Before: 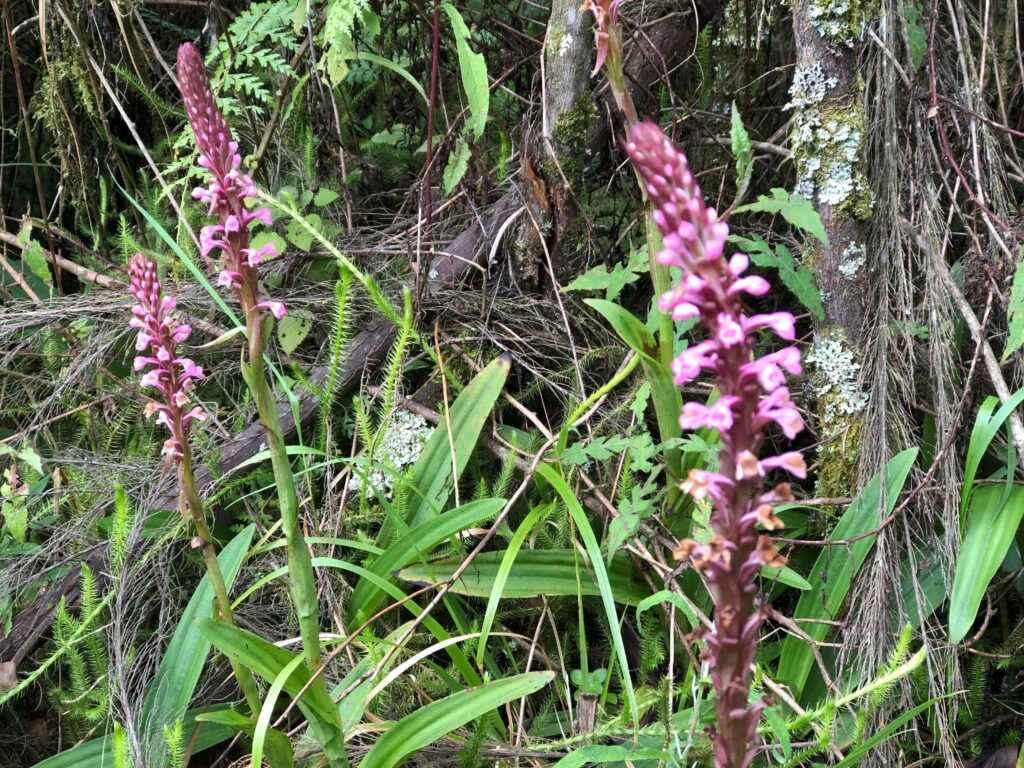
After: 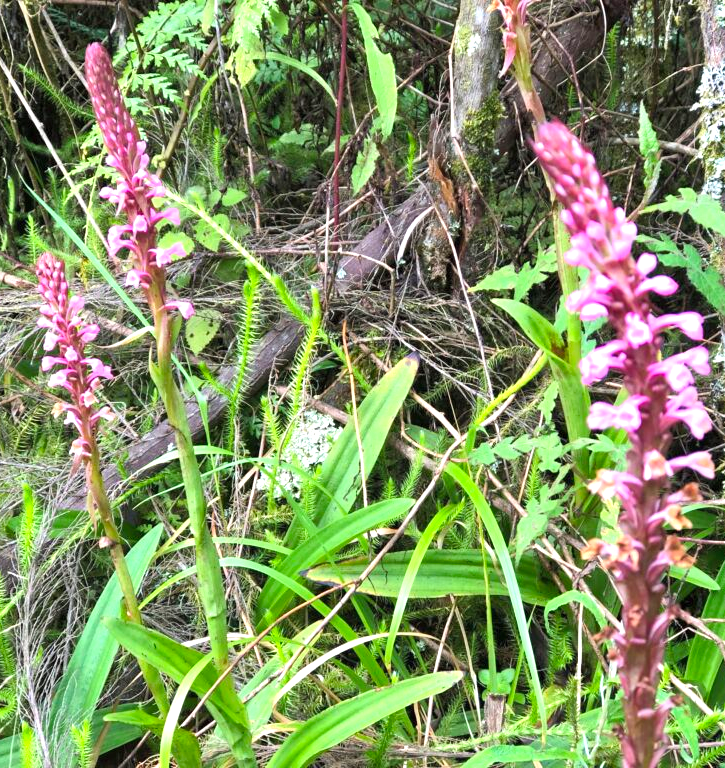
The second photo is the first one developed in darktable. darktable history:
contrast brightness saturation: contrast 0.072, brightness 0.077, saturation 0.18
color balance rgb: perceptual saturation grading › global saturation 0.615%, perceptual saturation grading › mid-tones 11.154%, global vibrance 14.848%
crop and rotate: left 9.03%, right 20.167%
exposure: exposure 0.664 EV, compensate highlight preservation false
